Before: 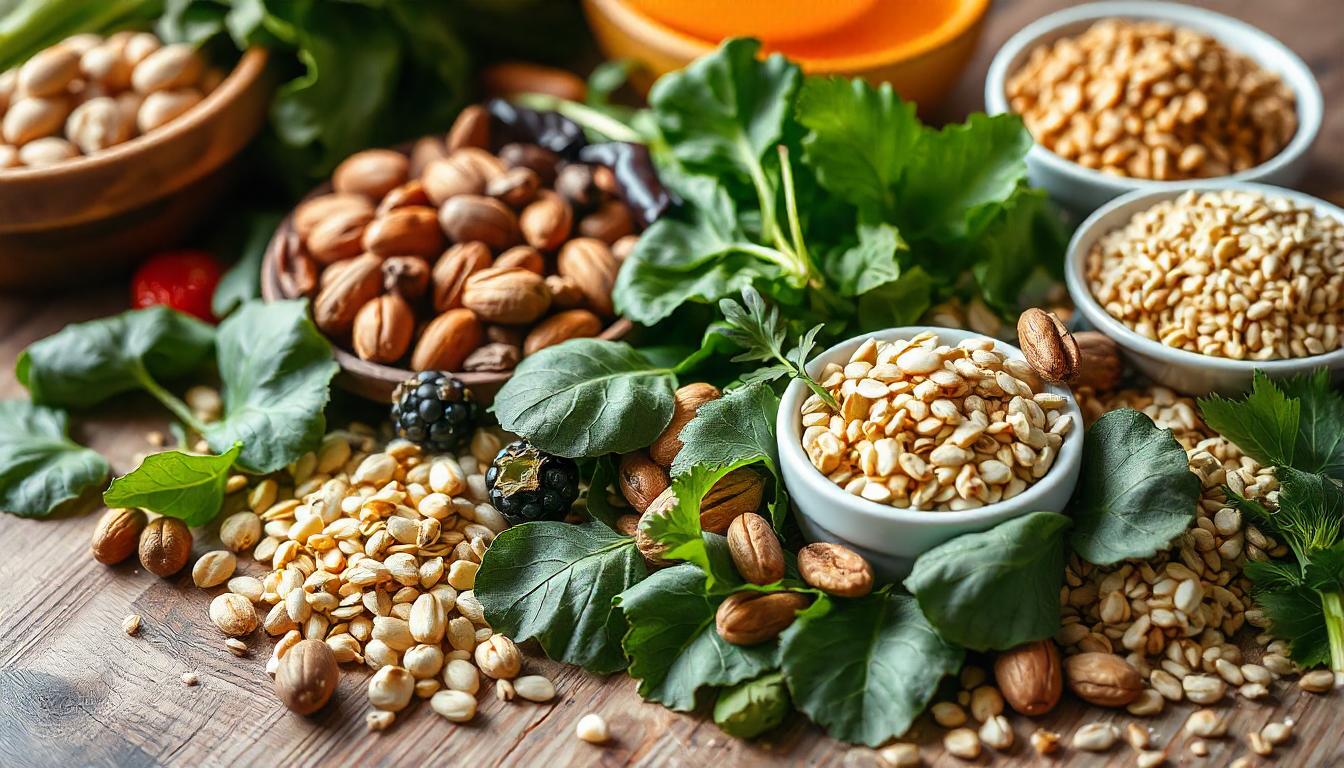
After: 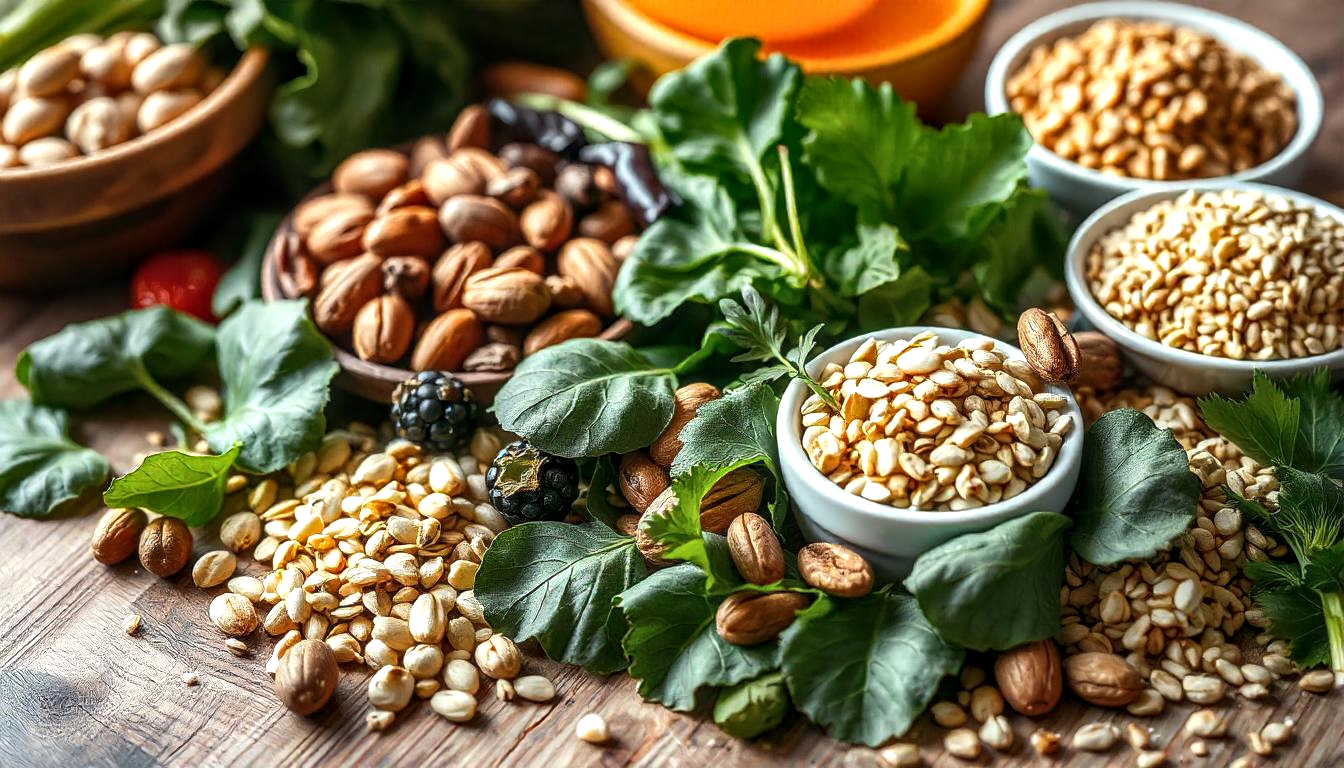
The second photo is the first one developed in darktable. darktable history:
tone equalizer: -8 EV 0 EV, -7 EV 0.001 EV, -6 EV -0.001 EV, -5 EV -0.015 EV, -4 EV -0.08 EV, -3 EV -0.205 EV, -2 EV -0.278 EV, -1 EV 0.082 EV, +0 EV 0.32 EV
local contrast: detail 130%
